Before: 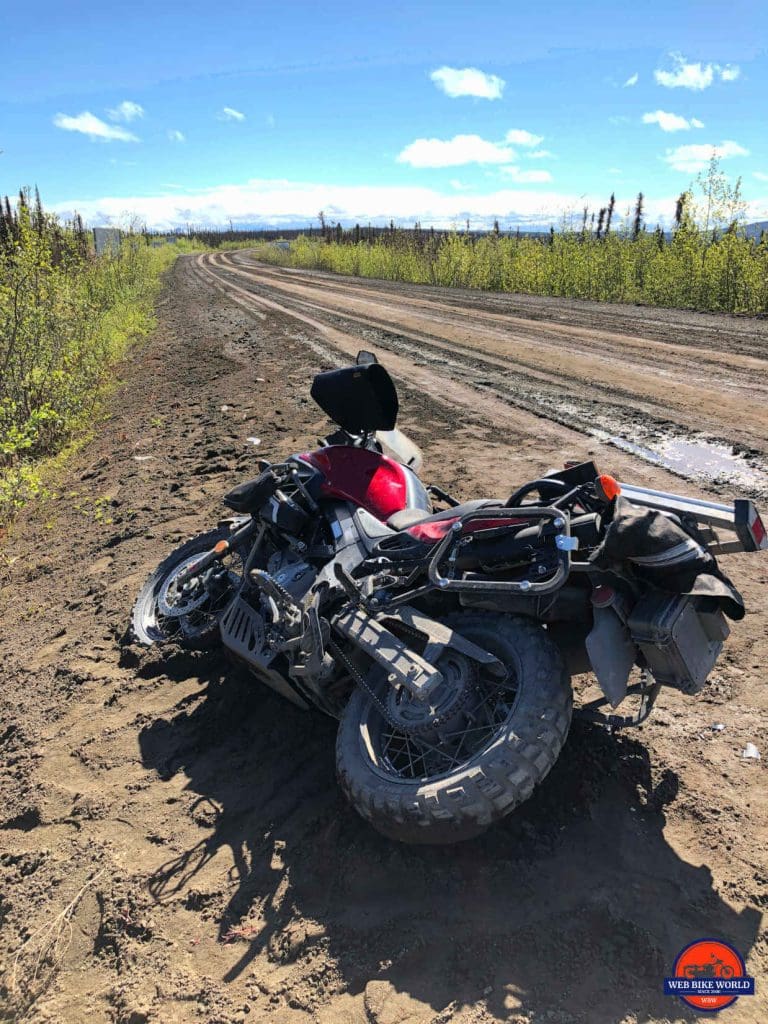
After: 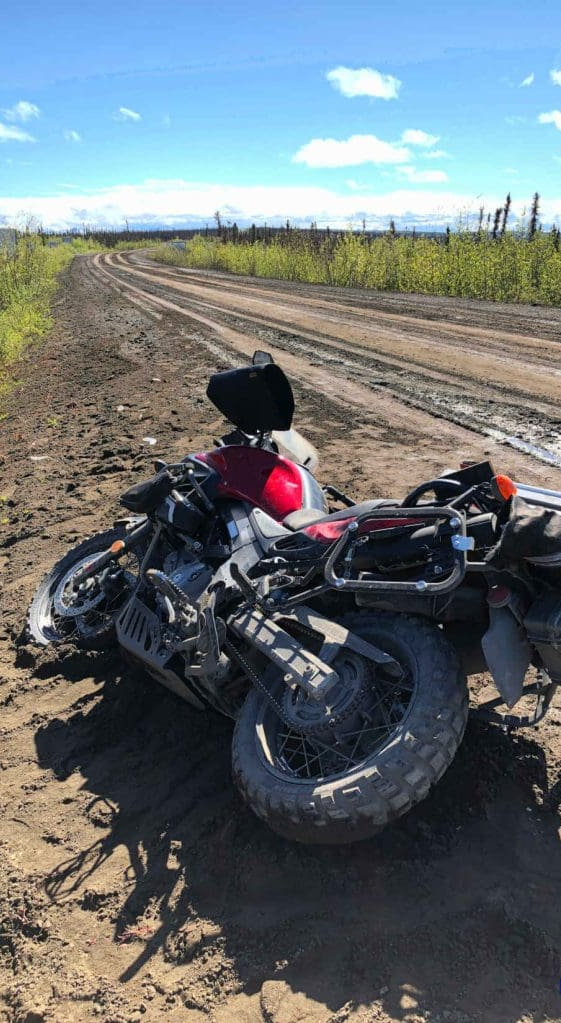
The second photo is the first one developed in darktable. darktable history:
crop: left 13.637%, top 0%, right 13.229%
